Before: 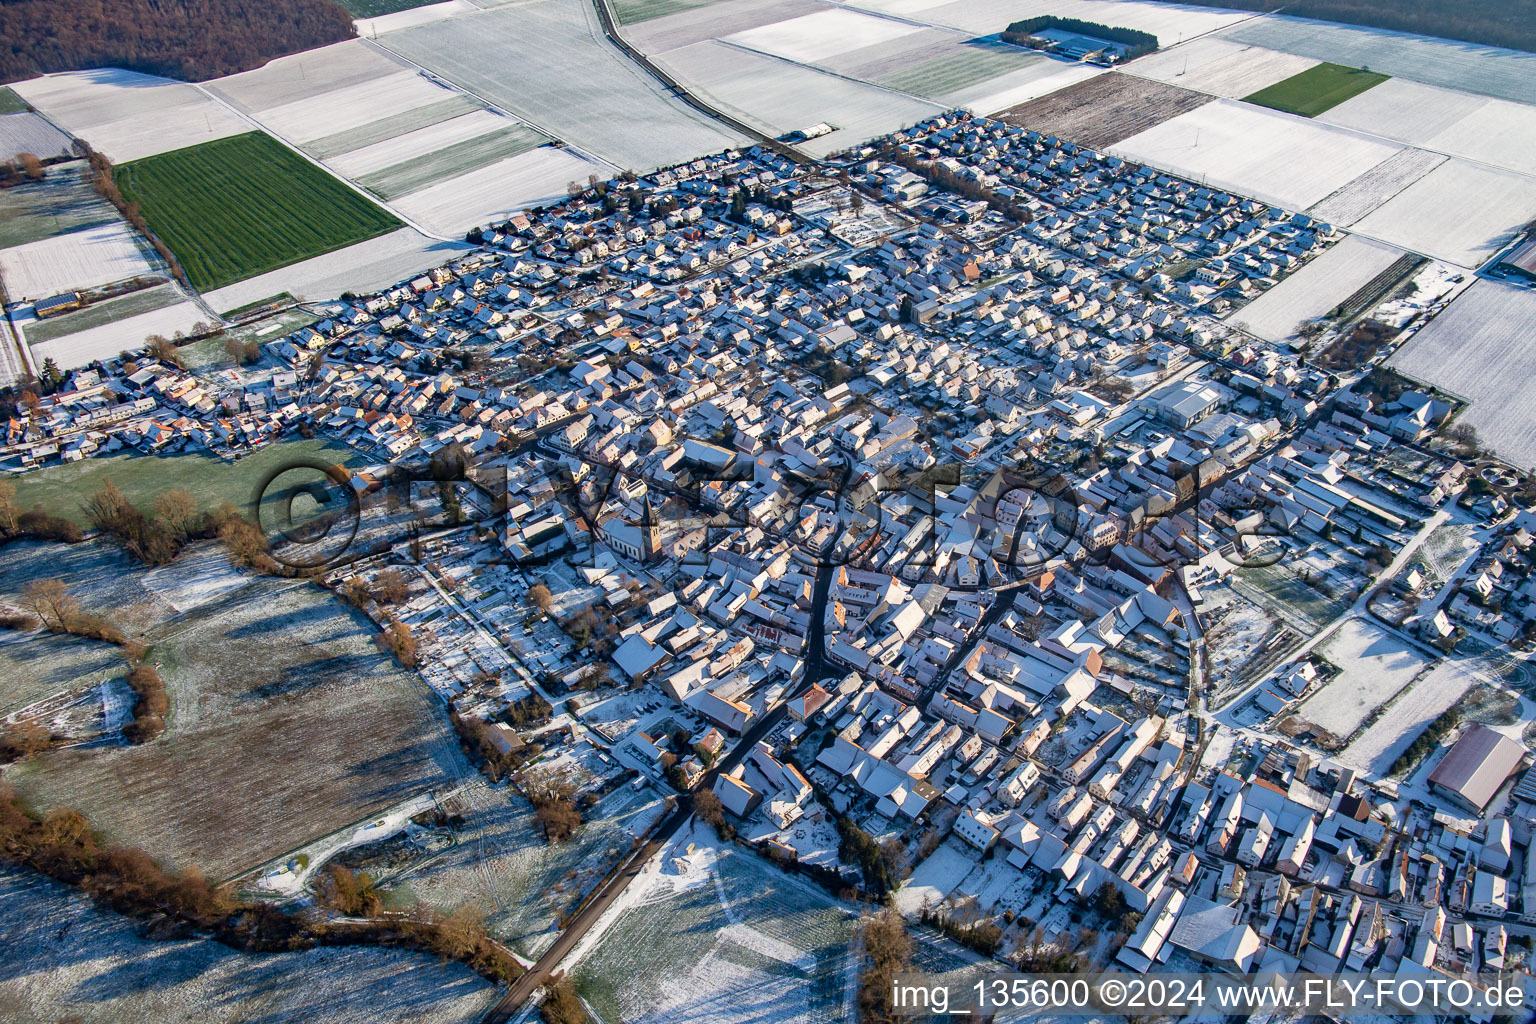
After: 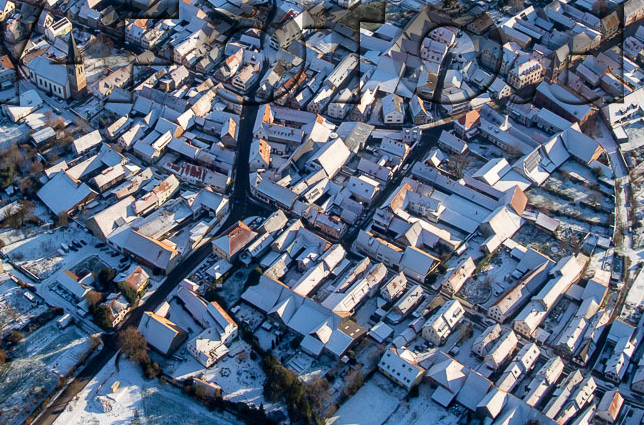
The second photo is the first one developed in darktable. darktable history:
crop: left 37.453%, top 45.149%, right 20.569%, bottom 13.339%
